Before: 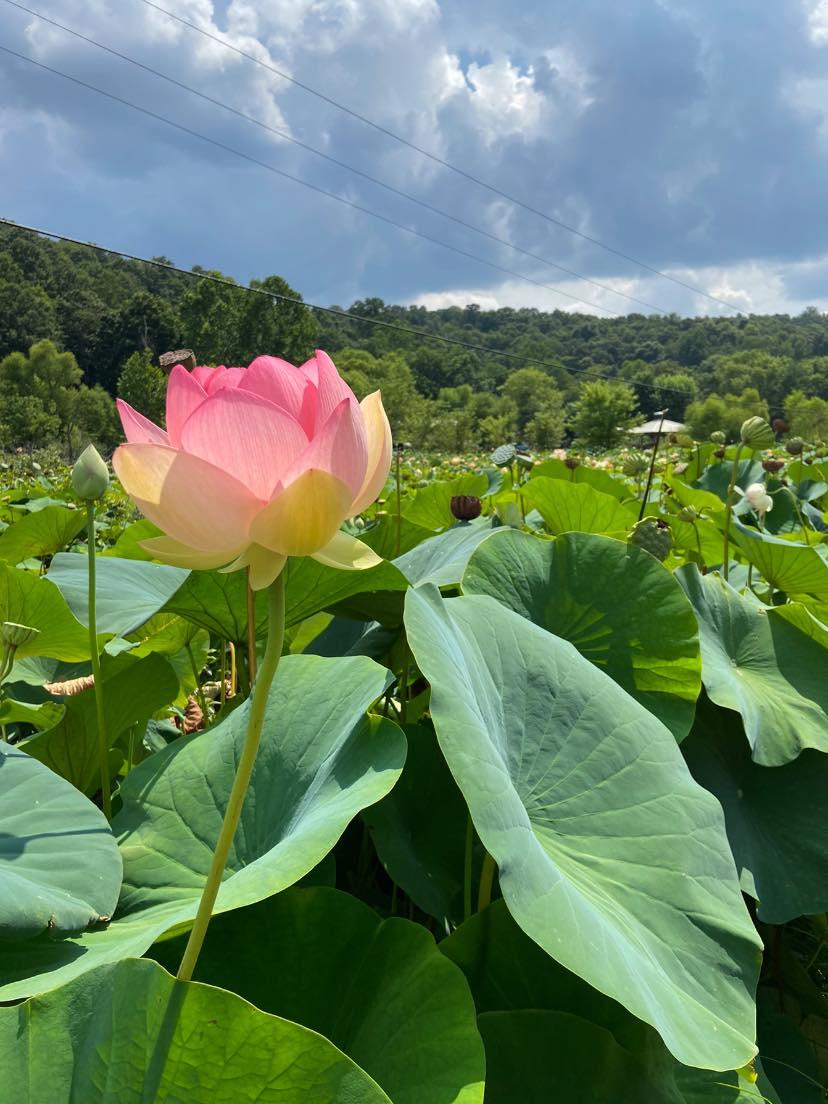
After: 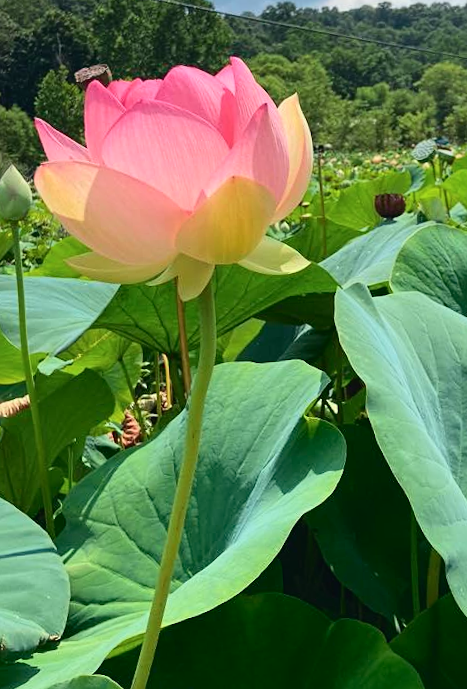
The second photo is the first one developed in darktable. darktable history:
crop: left 8.966%, top 23.852%, right 34.699%, bottom 4.703%
rotate and perspective: rotation -3.52°, crop left 0.036, crop right 0.964, crop top 0.081, crop bottom 0.919
tone curve: curves: ch0 [(0, 0.025) (0.15, 0.143) (0.452, 0.486) (0.751, 0.788) (1, 0.961)]; ch1 [(0, 0) (0.43, 0.408) (0.476, 0.469) (0.497, 0.494) (0.546, 0.571) (0.566, 0.607) (0.62, 0.657) (1, 1)]; ch2 [(0, 0) (0.386, 0.397) (0.505, 0.498) (0.547, 0.546) (0.579, 0.58) (1, 1)], color space Lab, independent channels, preserve colors none
sharpen: amount 0.2
